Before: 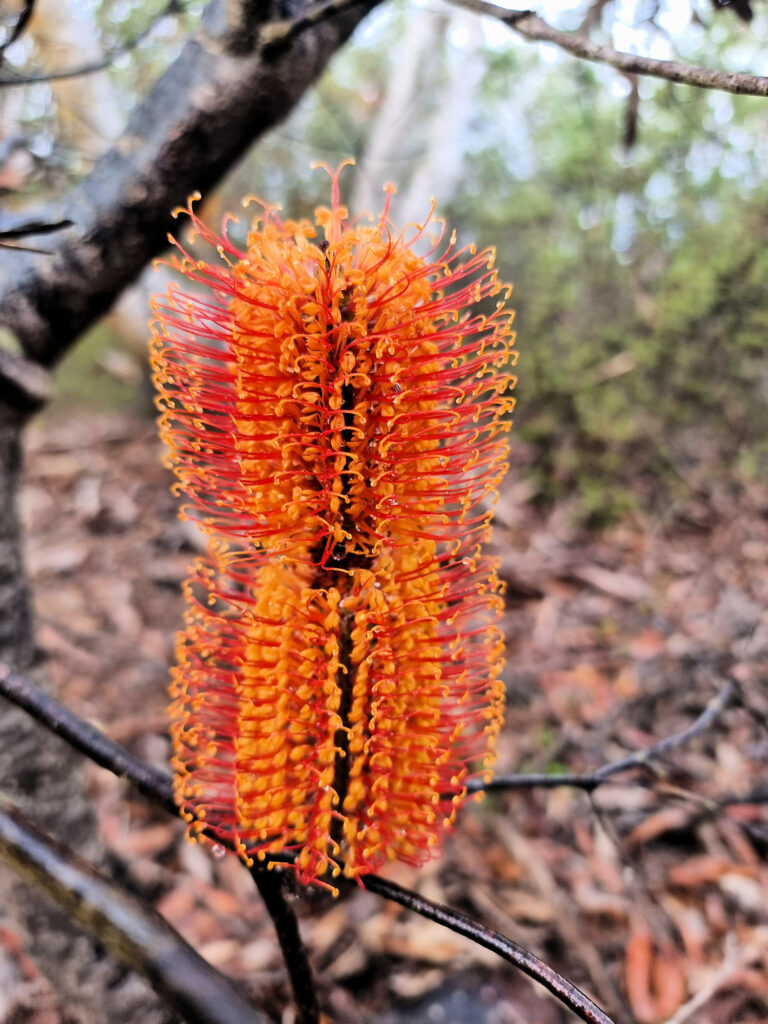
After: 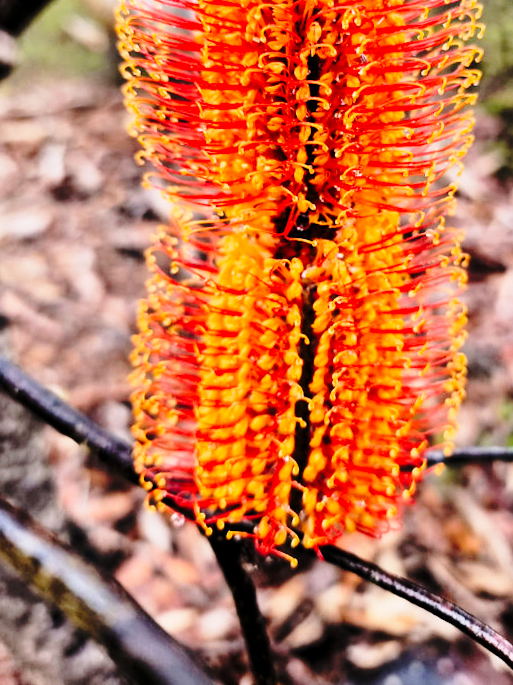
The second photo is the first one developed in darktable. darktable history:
crop and rotate: angle -0.82°, left 3.85%, top 31.828%, right 27.992%
base curve: curves: ch0 [(0, 0) (0.04, 0.03) (0.133, 0.232) (0.448, 0.748) (0.843, 0.968) (1, 1)], preserve colors none
